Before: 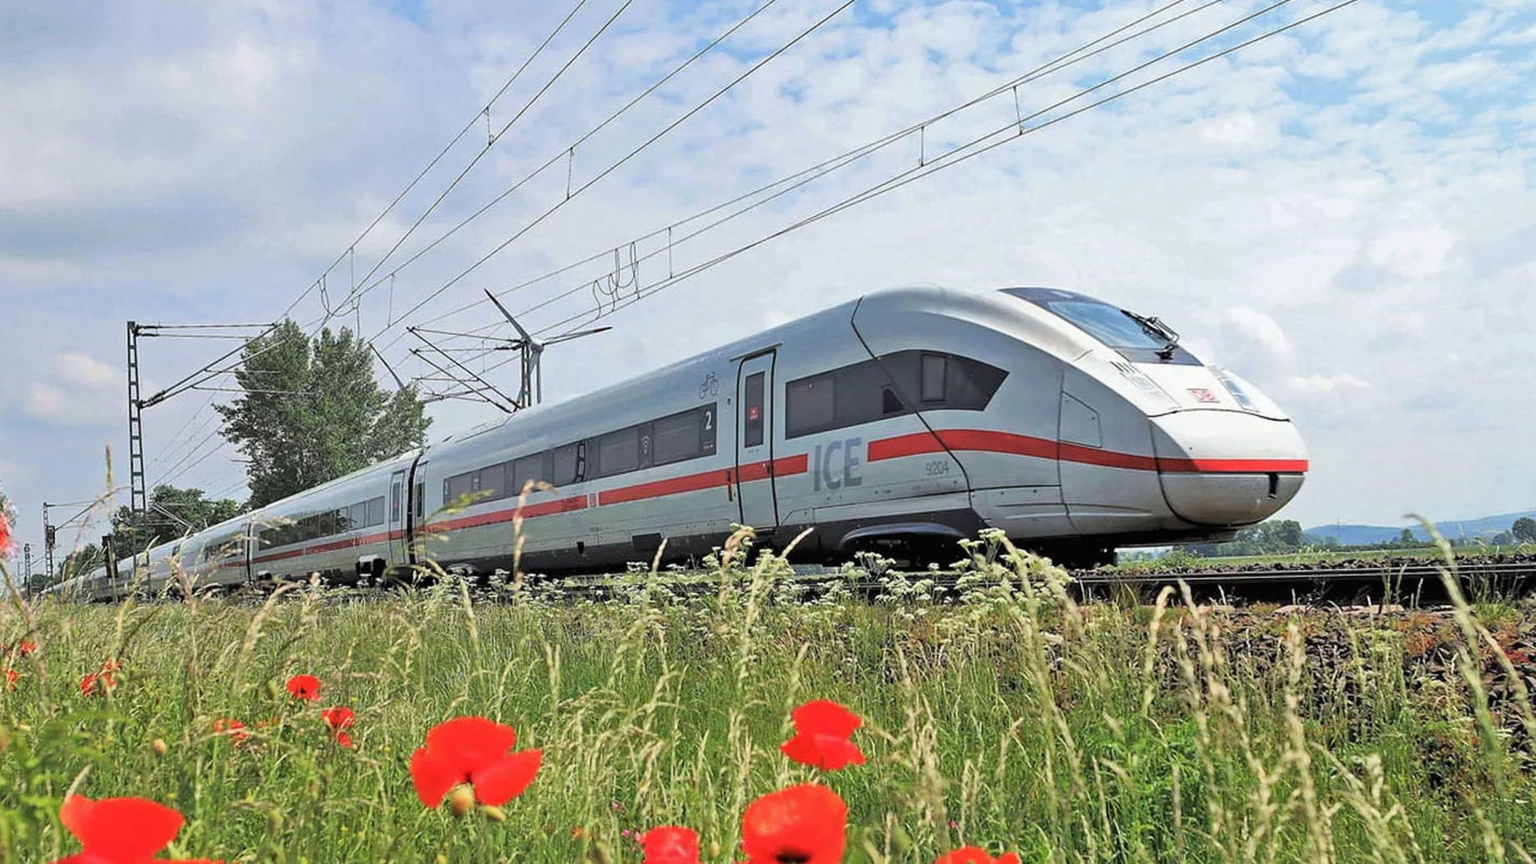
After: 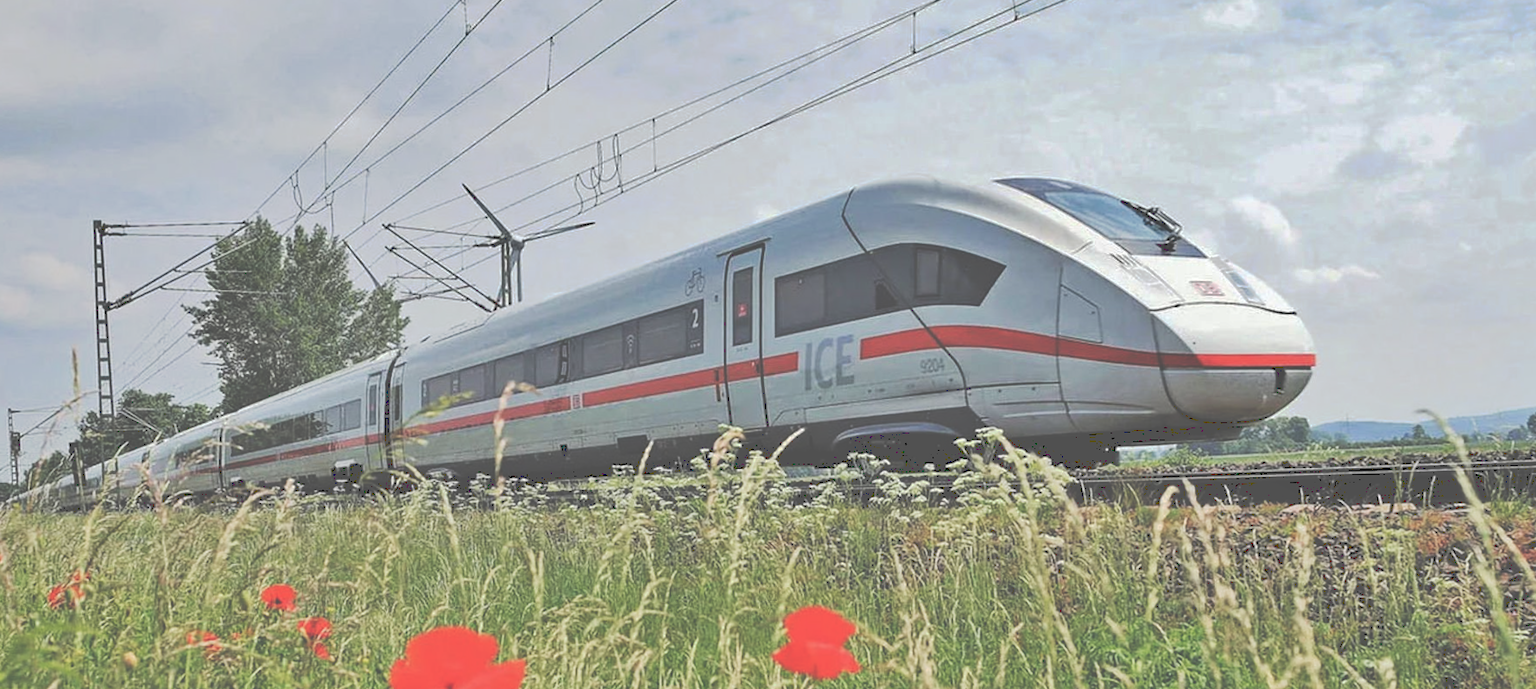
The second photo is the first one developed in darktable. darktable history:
shadows and highlights: shadows 49, highlights -41, soften with gaussian
rotate and perspective: rotation -0.45°, automatic cropping original format, crop left 0.008, crop right 0.992, crop top 0.012, crop bottom 0.988
crop and rotate: left 1.814%, top 12.818%, right 0.25%, bottom 9.225%
tone curve: curves: ch0 [(0, 0) (0.003, 0.346) (0.011, 0.346) (0.025, 0.346) (0.044, 0.35) (0.069, 0.354) (0.1, 0.361) (0.136, 0.368) (0.177, 0.381) (0.224, 0.395) (0.277, 0.421) (0.335, 0.458) (0.399, 0.502) (0.468, 0.556) (0.543, 0.617) (0.623, 0.685) (0.709, 0.748) (0.801, 0.814) (0.898, 0.865) (1, 1)], preserve colors none
